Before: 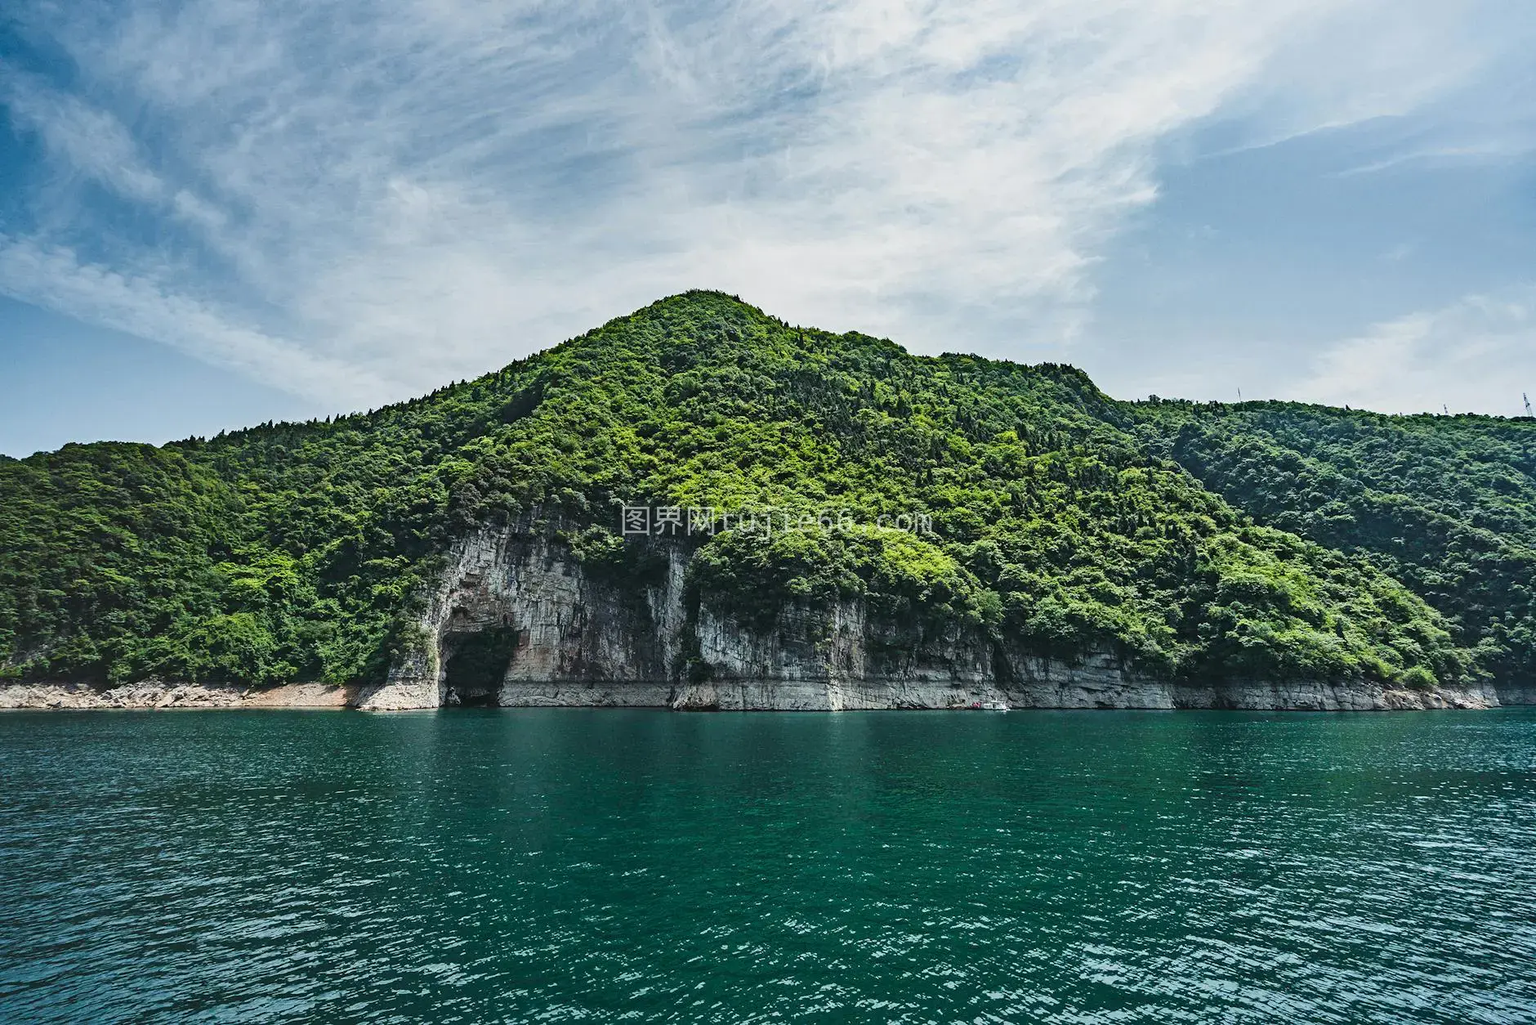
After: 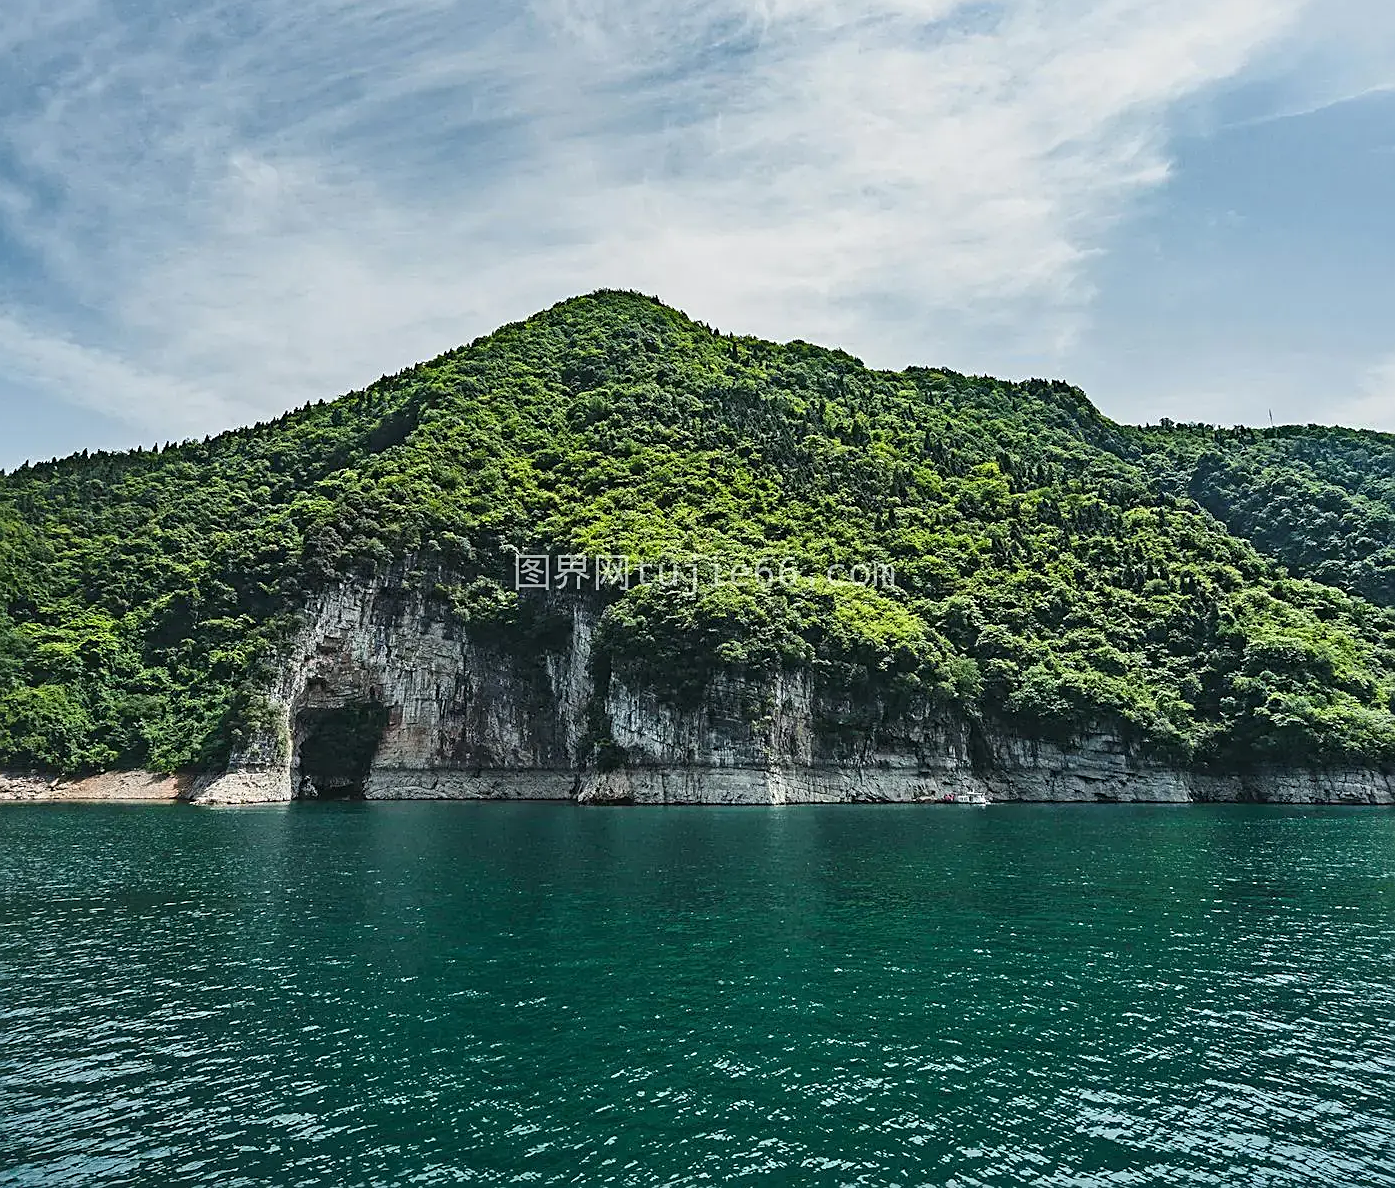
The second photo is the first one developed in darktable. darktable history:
crop and rotate: left 13.15%, top 5.251%, right 12.609%
sharpen: on, module defaults
